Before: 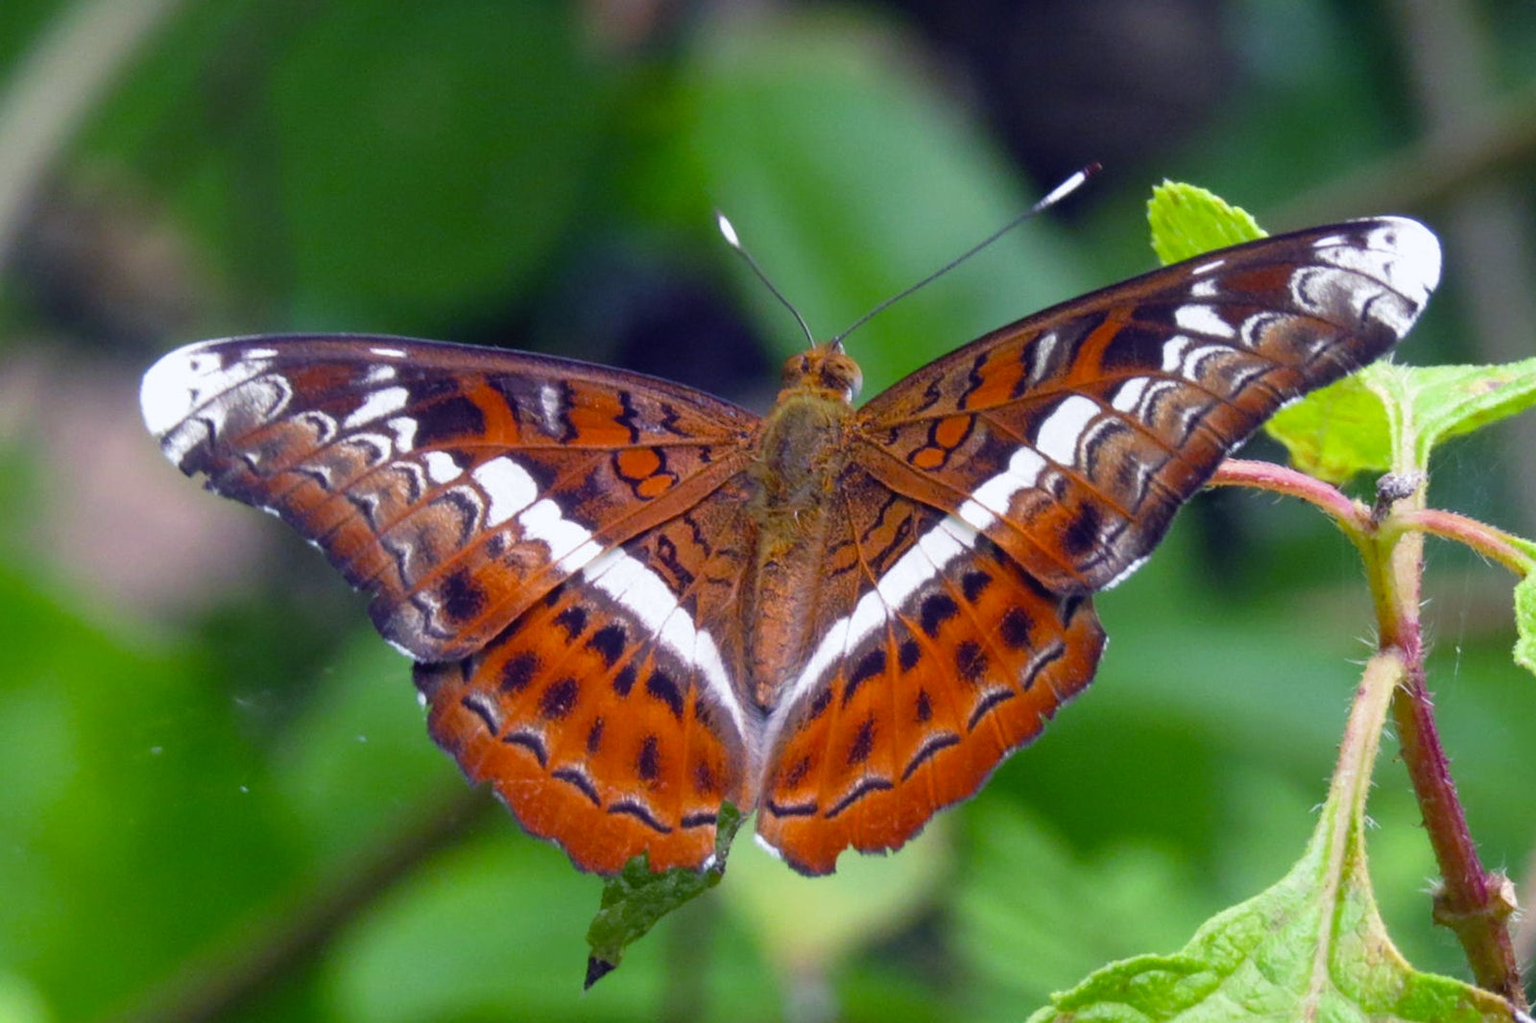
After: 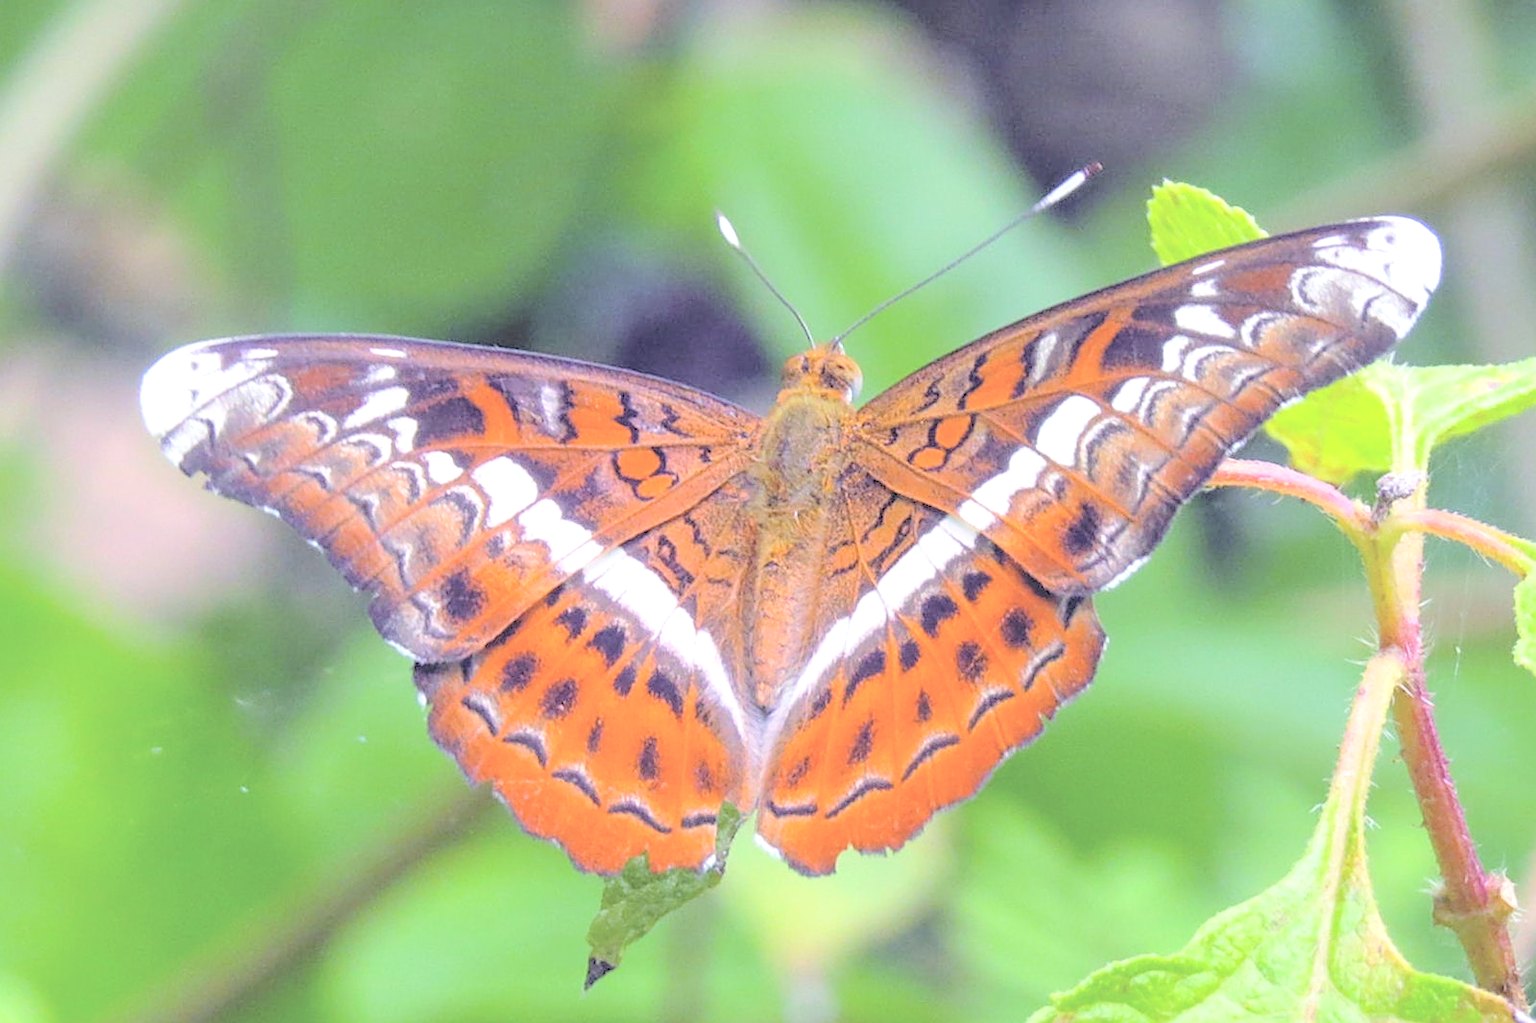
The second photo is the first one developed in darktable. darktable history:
sharpen: on, module defaults
contrast brightness saturation: brightness 1
local contrast: on, module defaults
tone equalizer: on, module defaults
